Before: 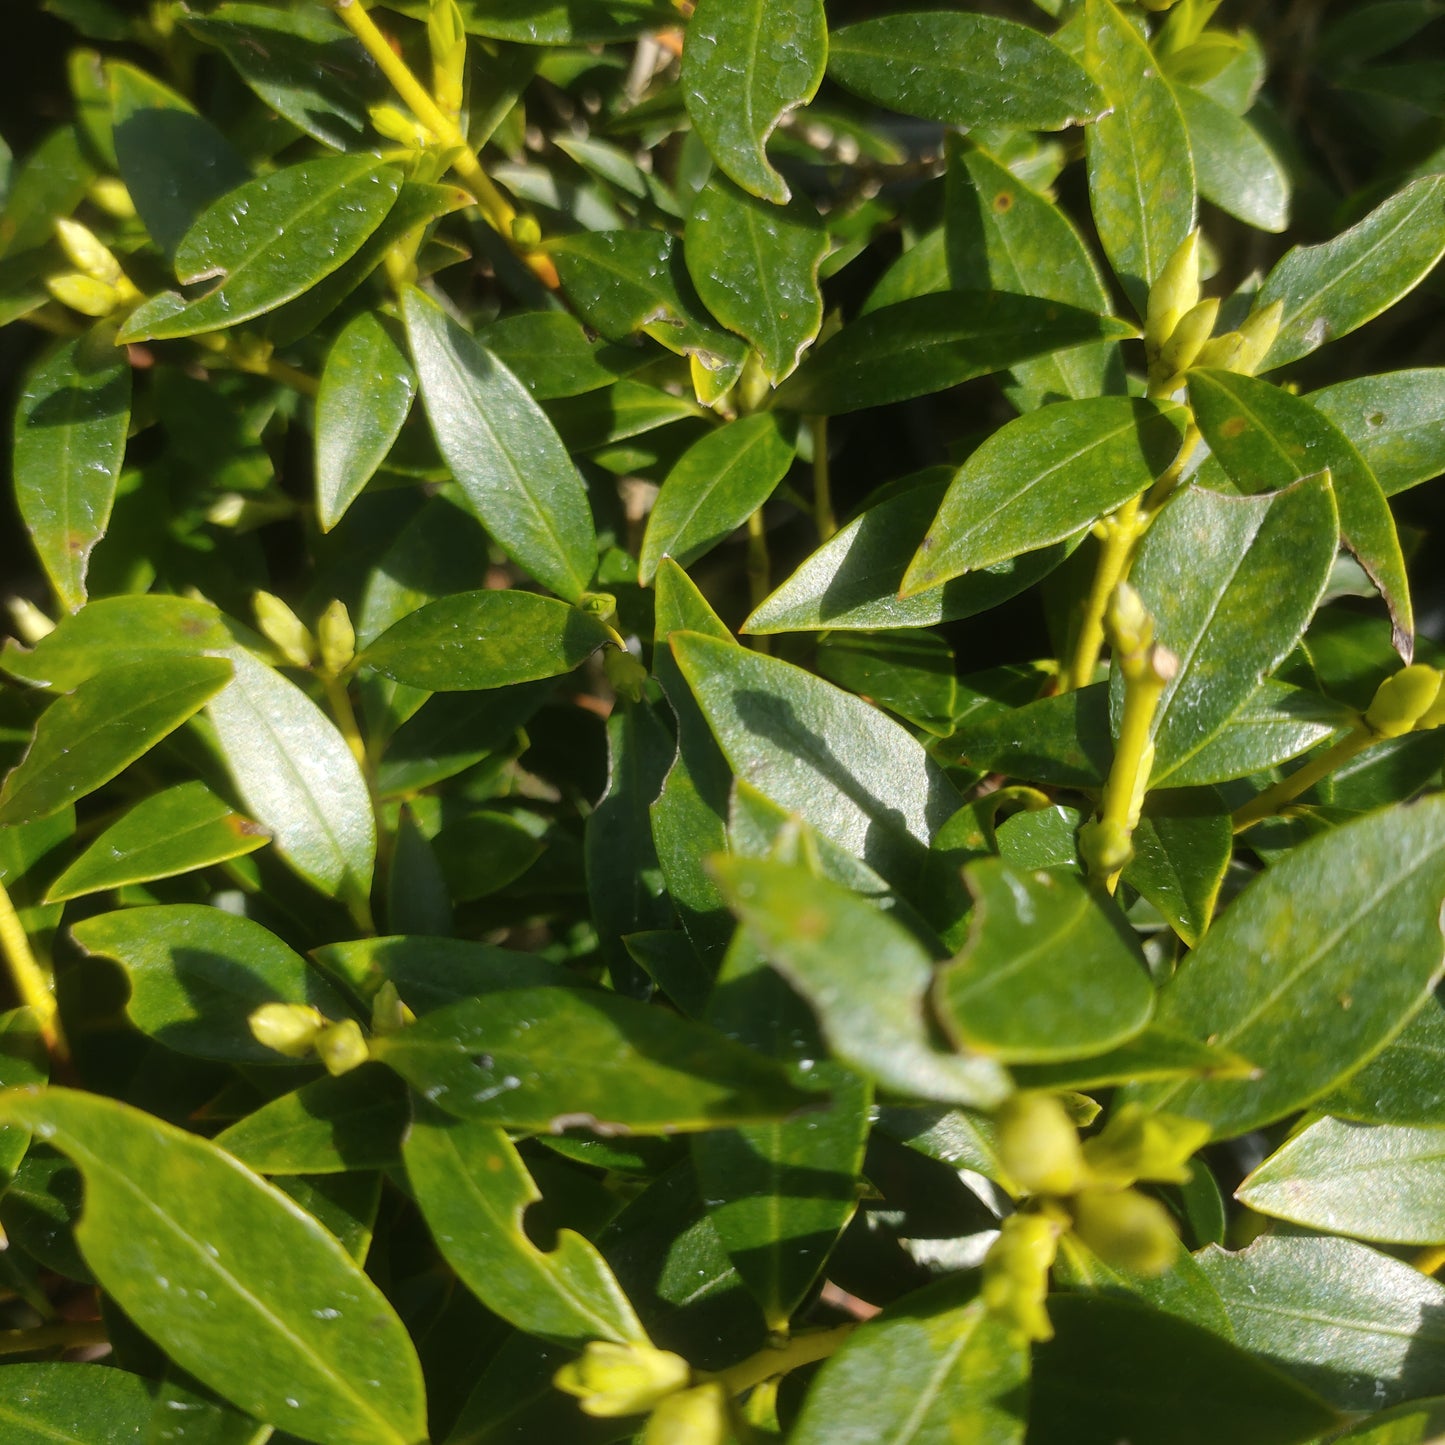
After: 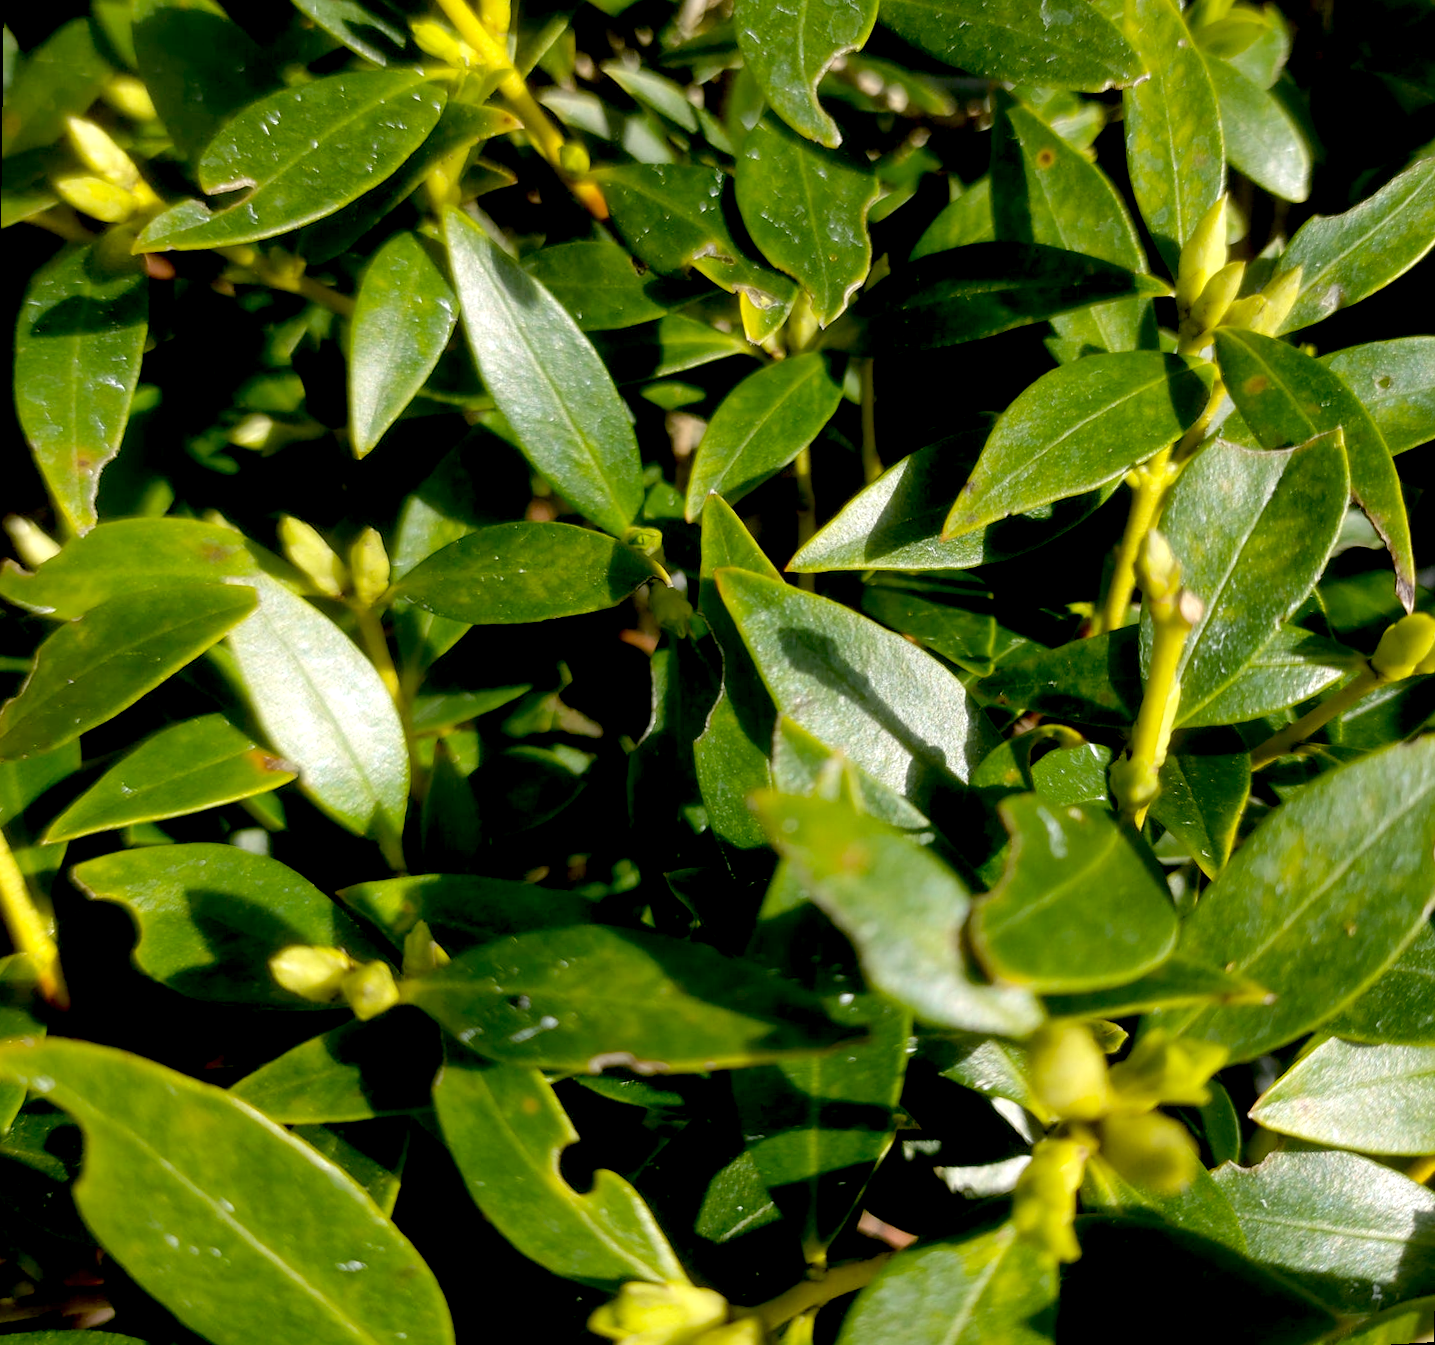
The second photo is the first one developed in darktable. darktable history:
rotate and perspective: rotation 0.679°, lens shift (horizontal) 0.136, crop left 0.009, crop right 0.991, crop top 0.078, crop bottom 0.95
exposure: black level correction 0.025, exposure 0.182 EV, compensate highlight preservation false
